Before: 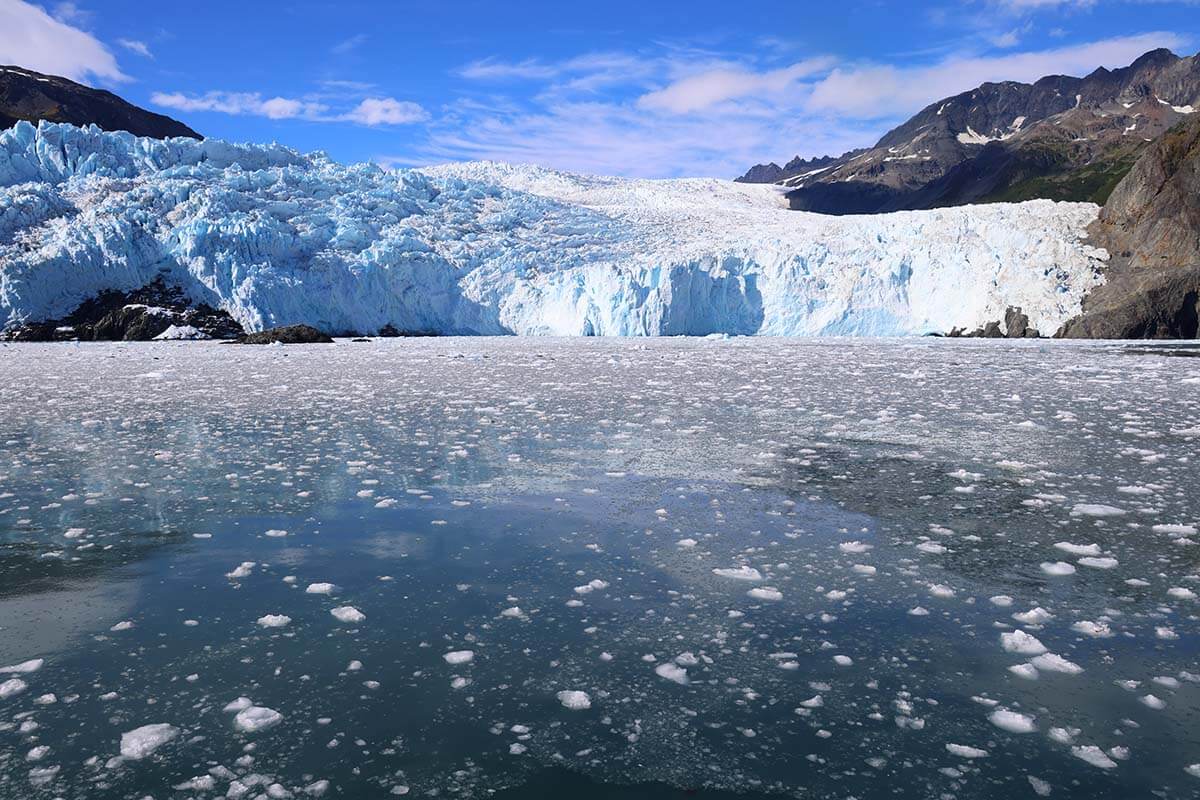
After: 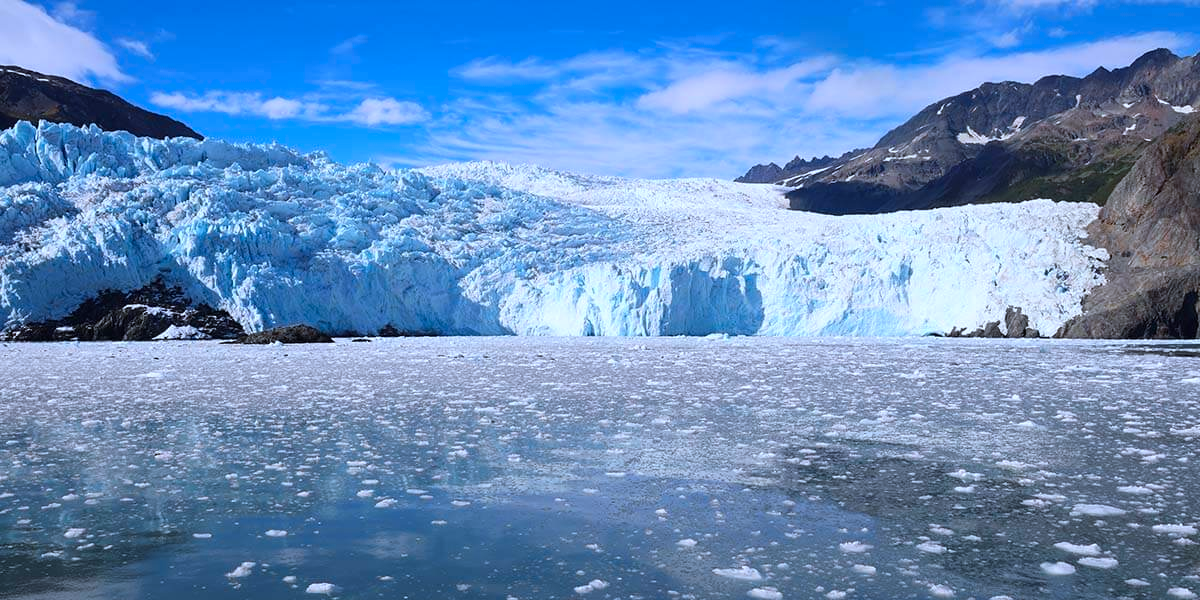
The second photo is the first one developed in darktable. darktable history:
color correction: highlights a* -2.24, highlights b* -18.1
crop: bottom 24.967%
